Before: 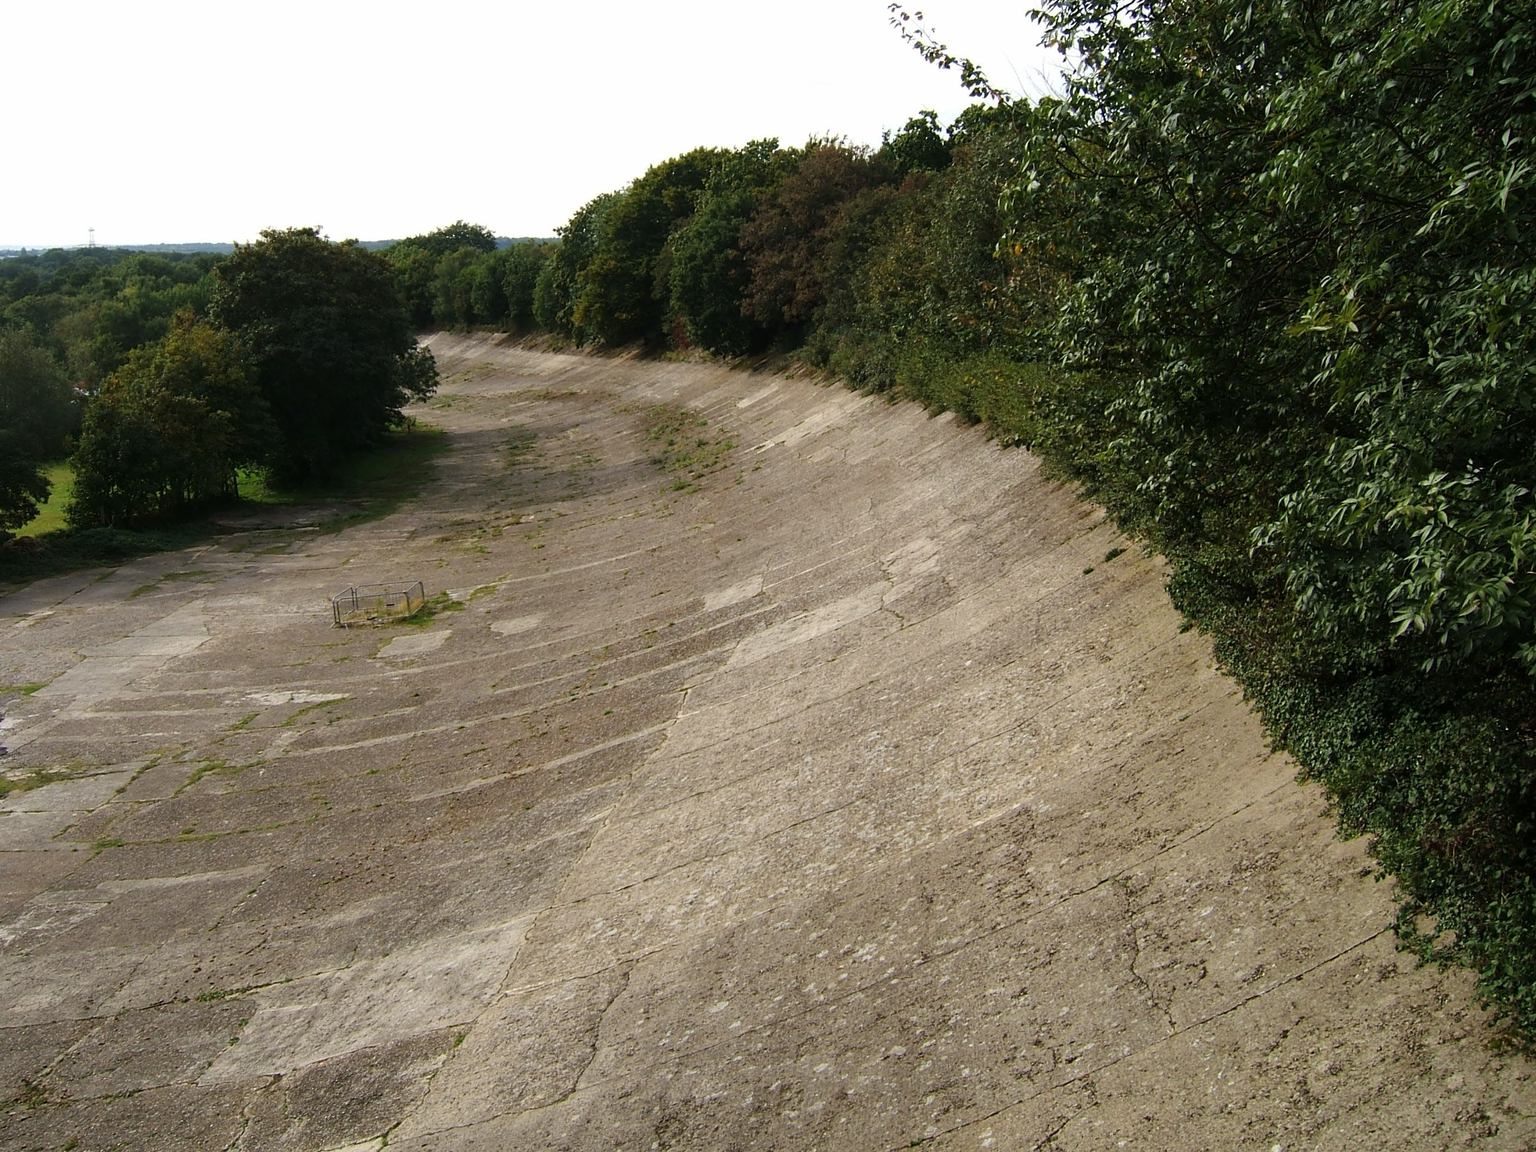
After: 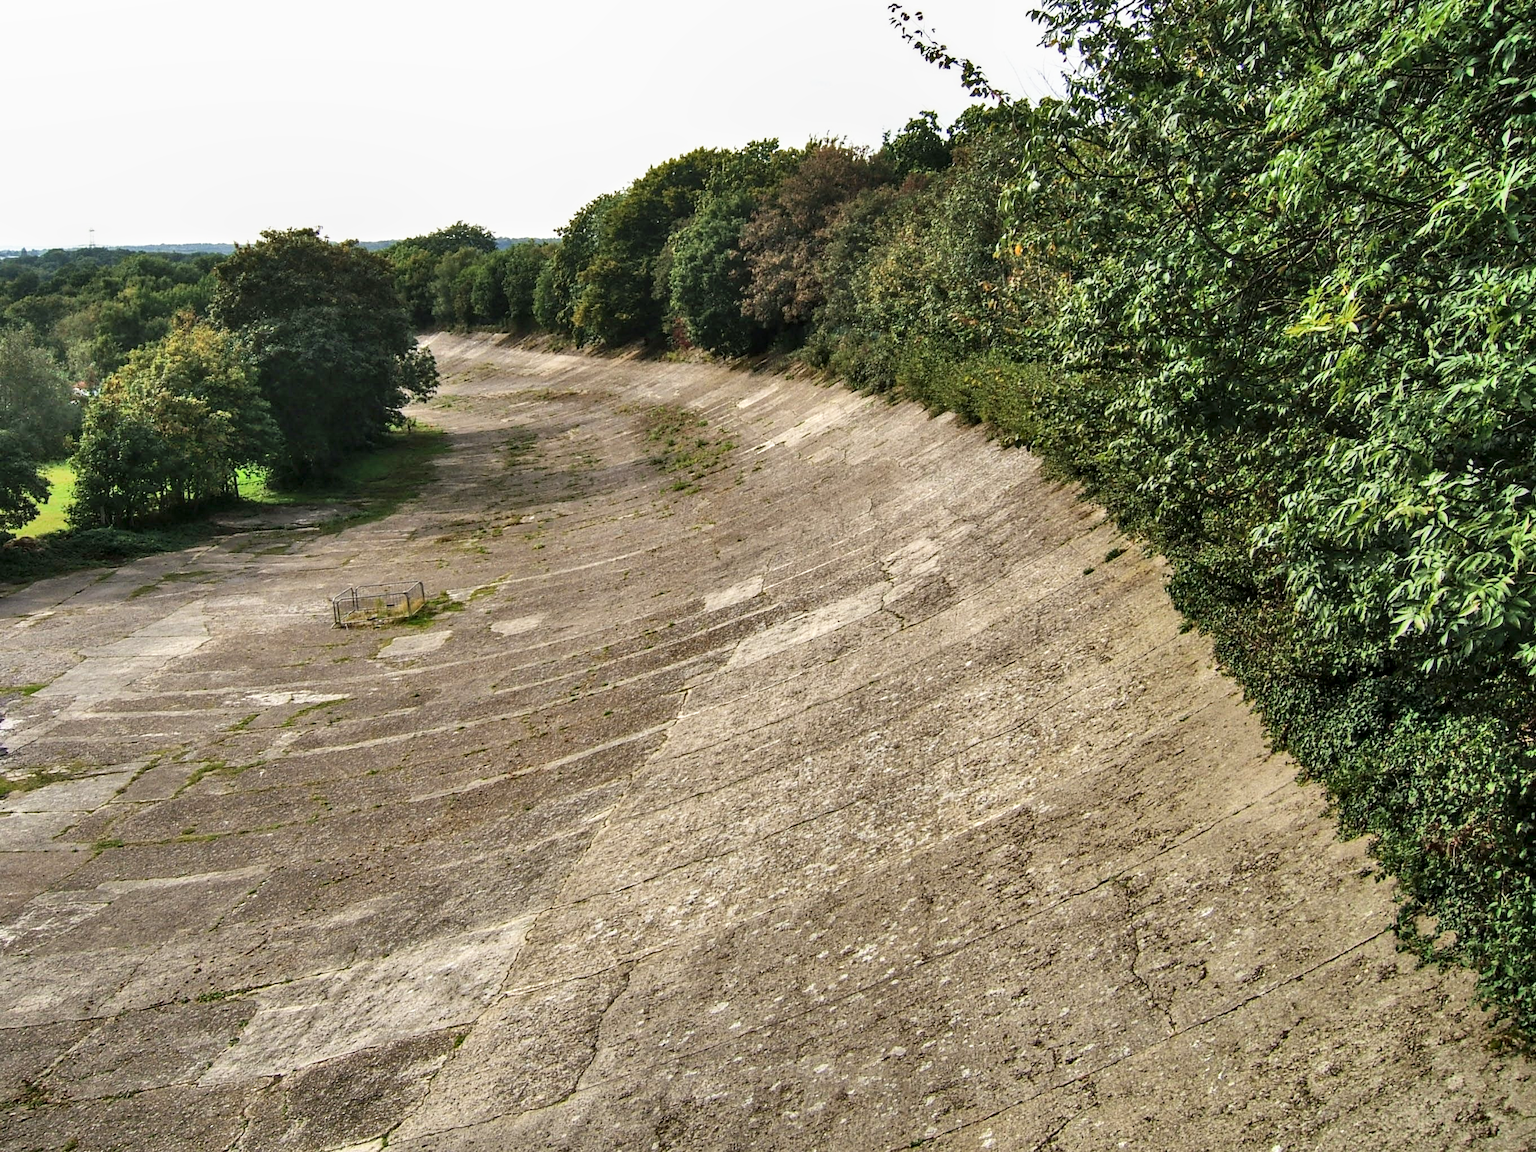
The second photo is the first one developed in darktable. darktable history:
contrast brightness saturation: contrast 0.1, brightness 0.02, saturation 0.02
shadows and highlights: shadows 75, highlights -60.85, soften with gaussian
base curve: curves: ch0 [(0, 0) (0.688, 0.865) (1, 1)], preserve colors none
local contrast: detail 130%
